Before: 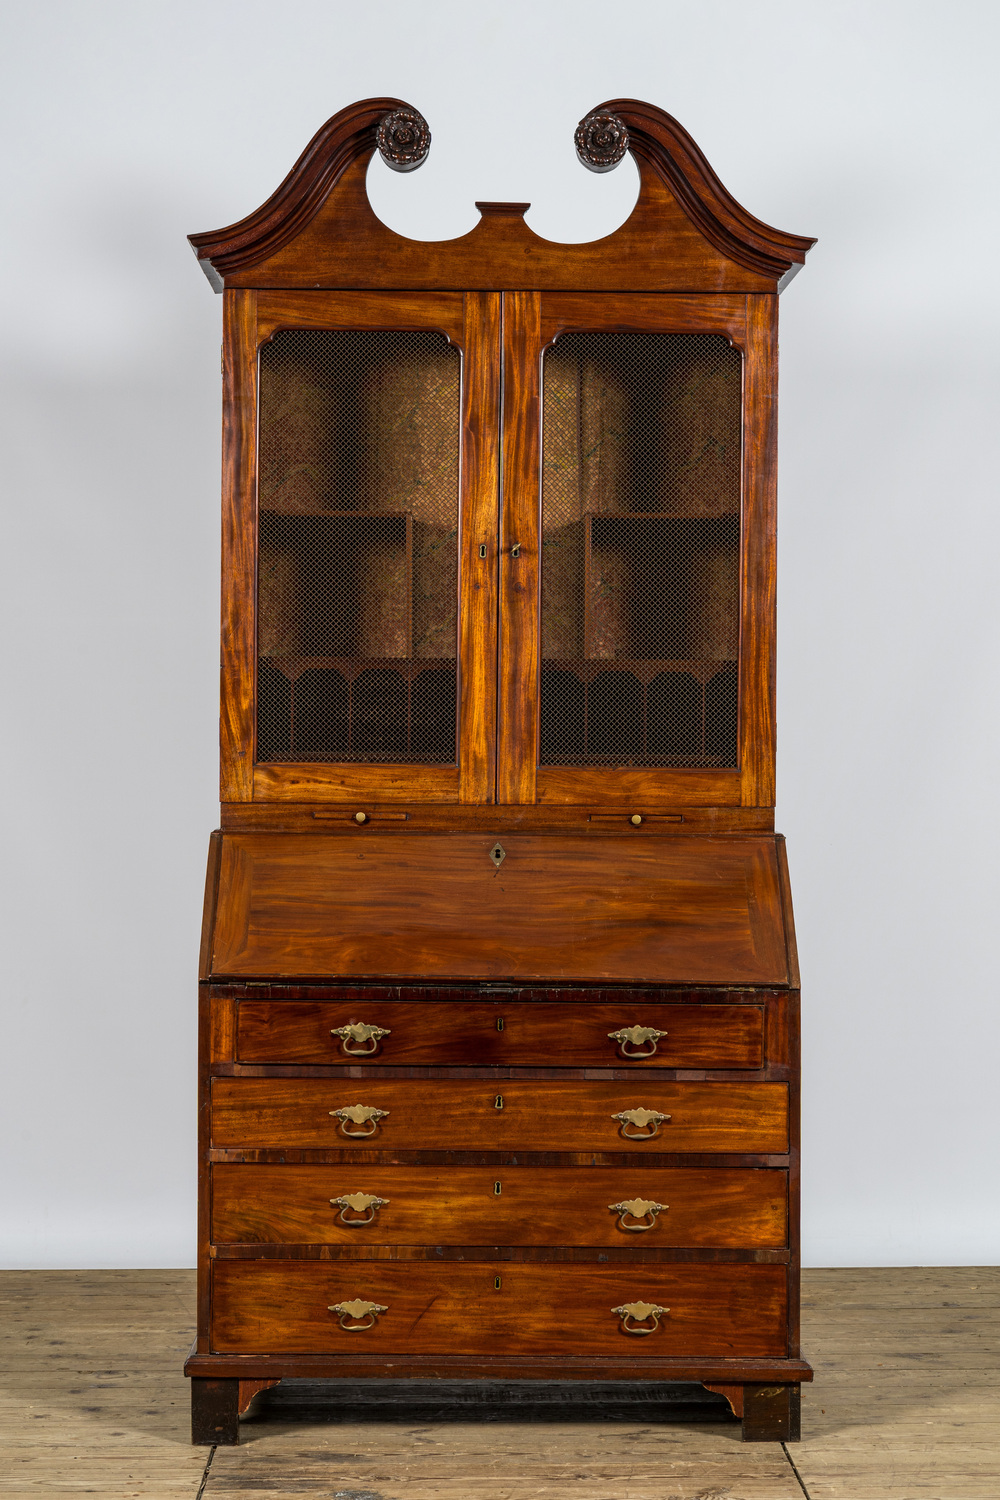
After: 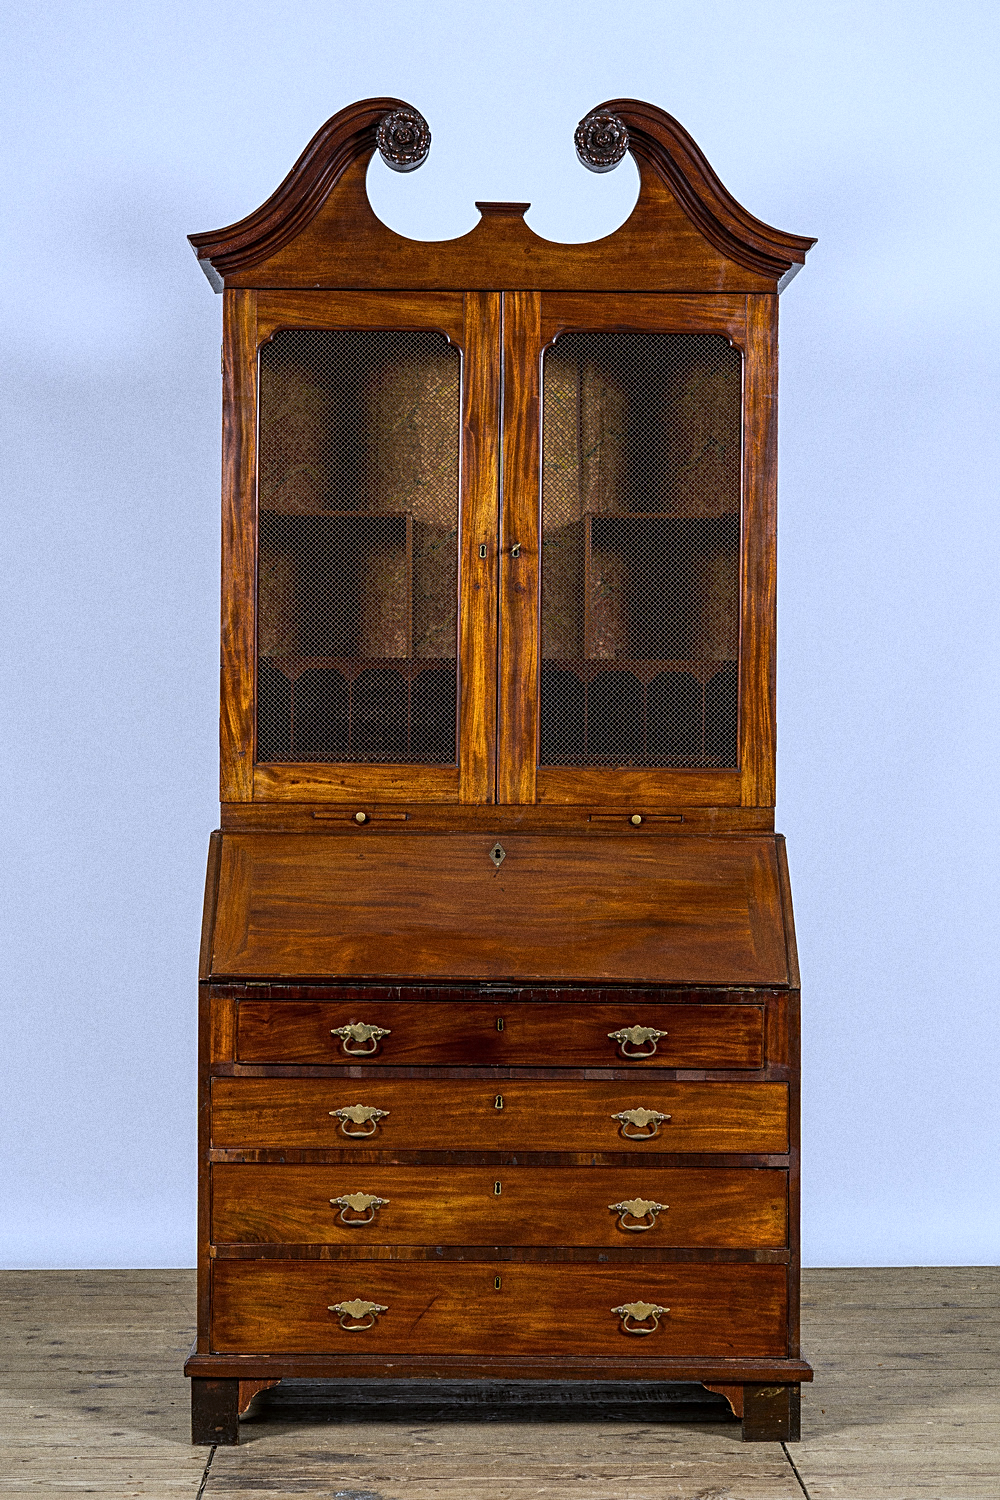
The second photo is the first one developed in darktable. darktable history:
white balance: red 0.948, green 1.02, blue 1.176
grain: coarseness 9.61 ISO, strength 35.62%
sharpen: on, module defaults
